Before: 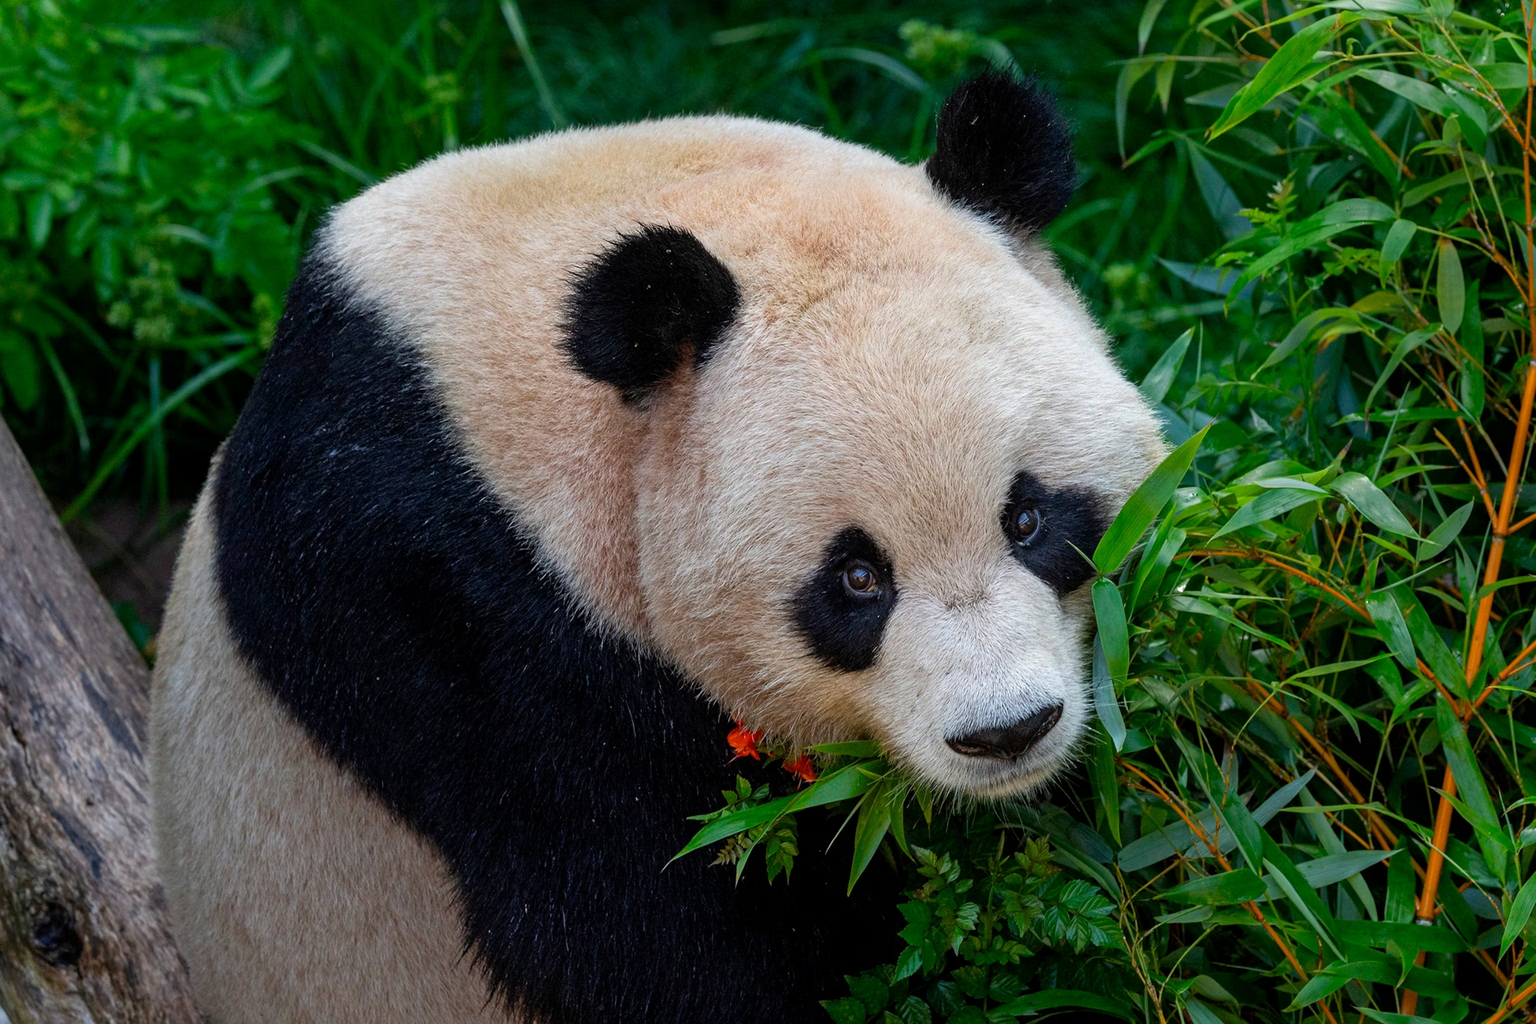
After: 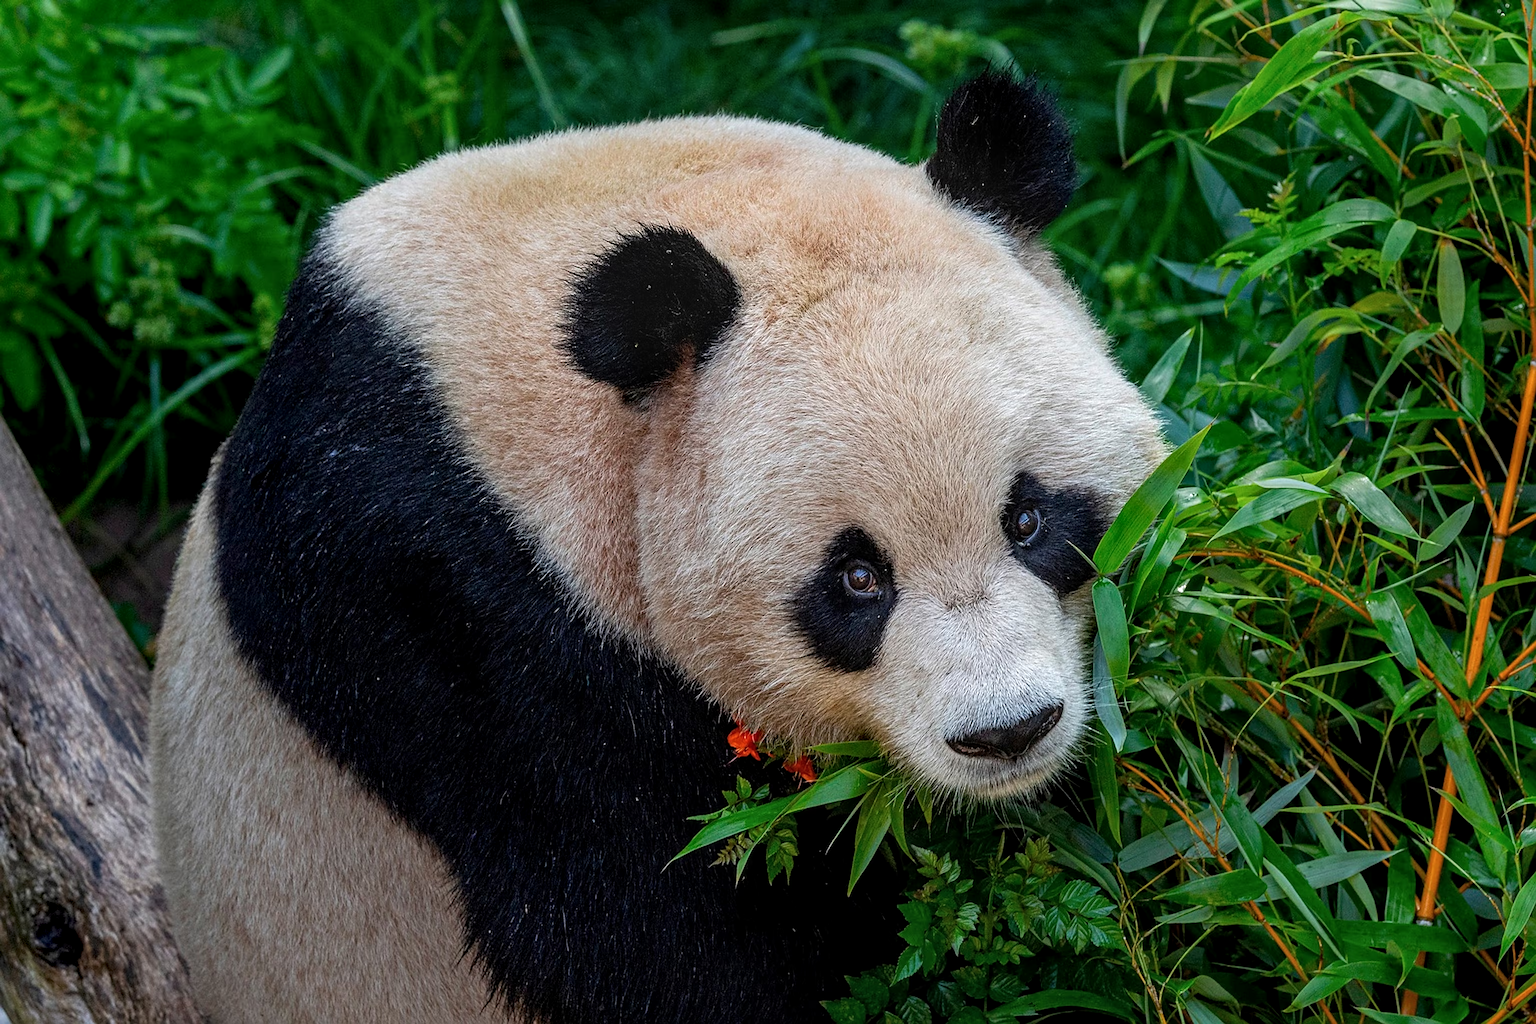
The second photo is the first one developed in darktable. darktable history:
local contrast: on, module defaults
sharpen: amount 0.491
